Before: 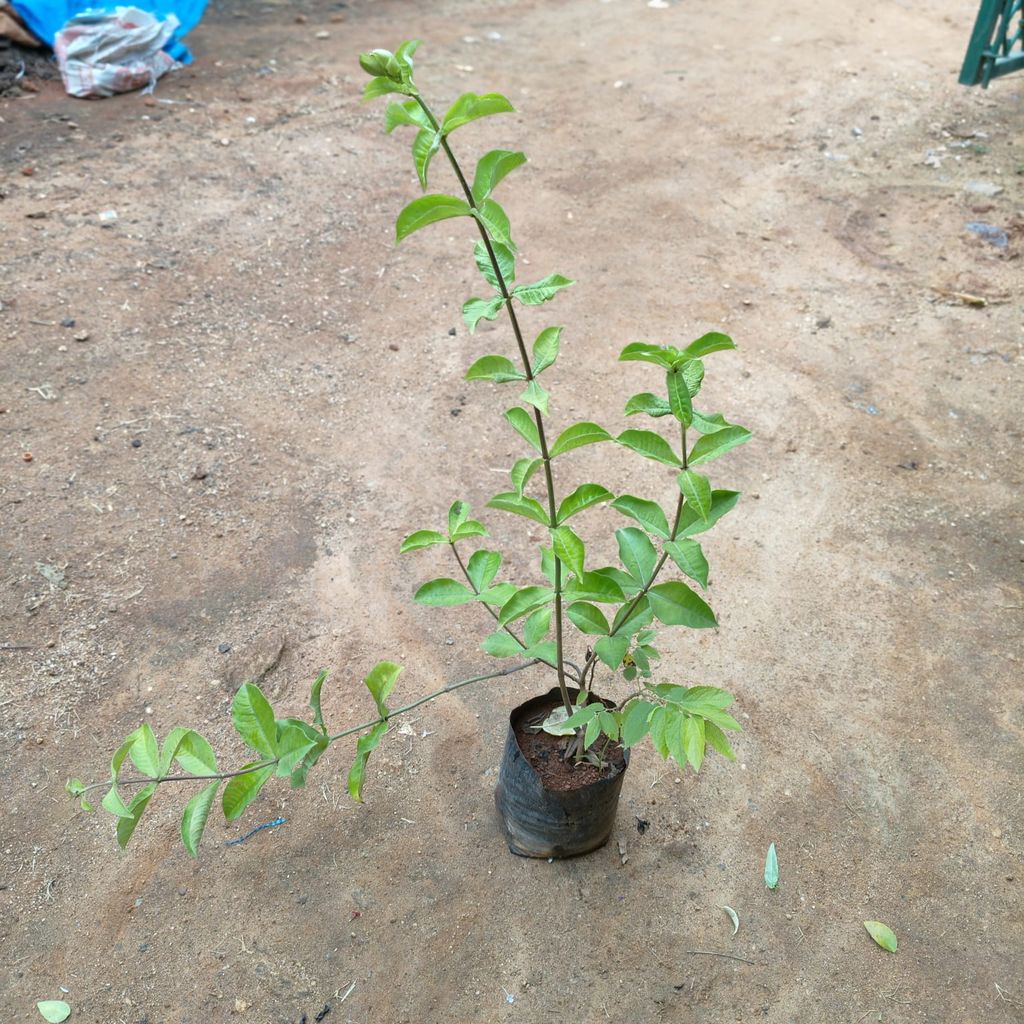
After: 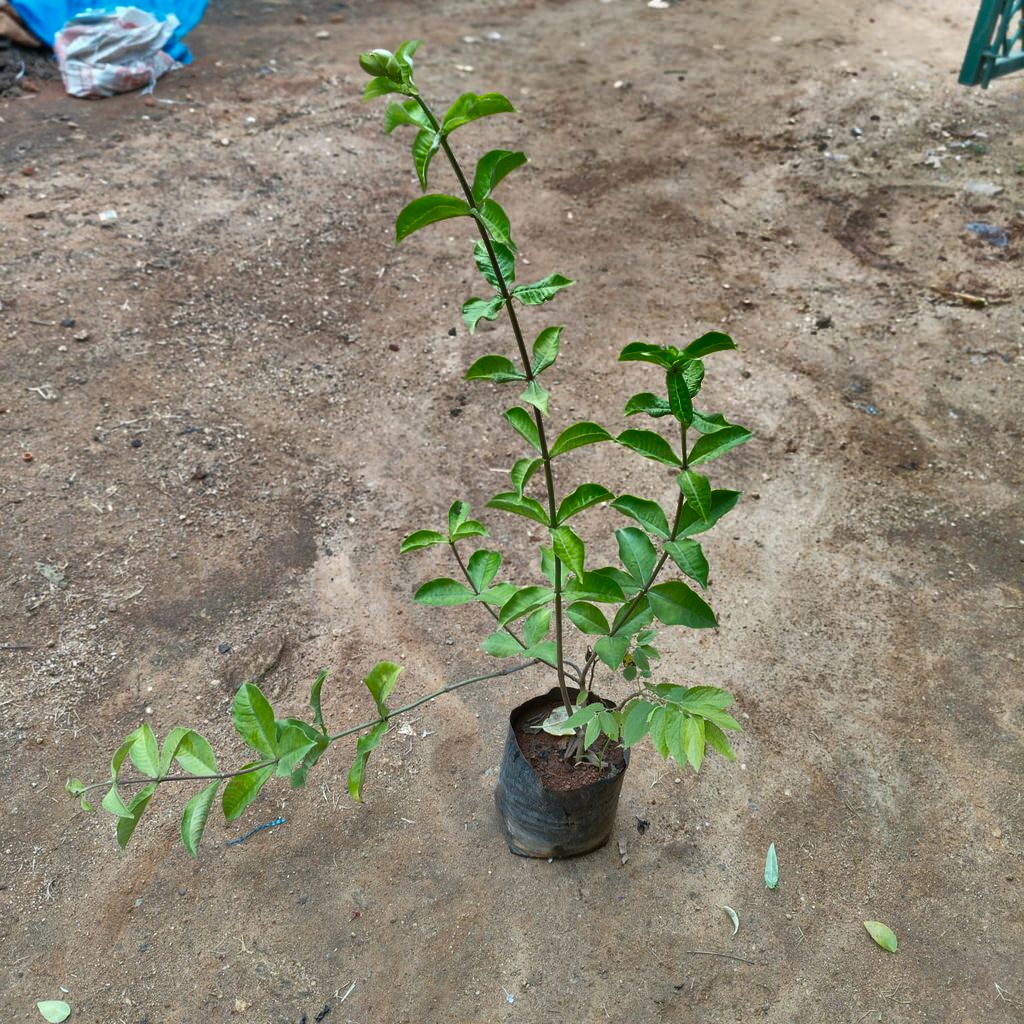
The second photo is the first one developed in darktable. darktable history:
shadows and highlights: shadows 20.75, highlights -82.98, soften with gaussian
